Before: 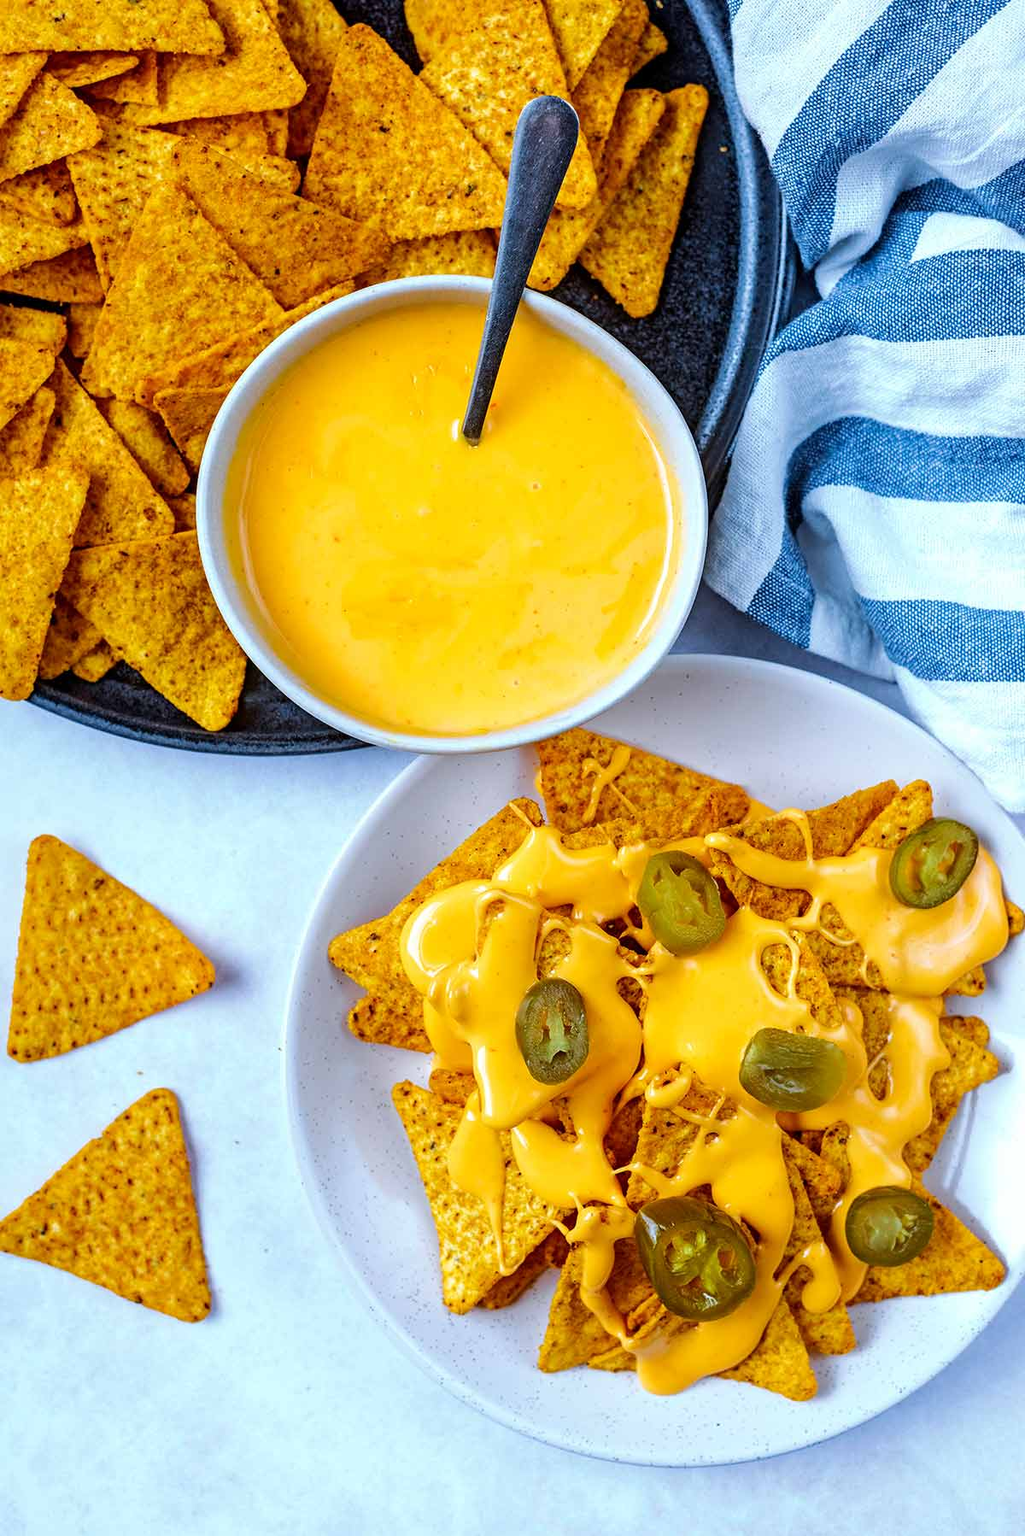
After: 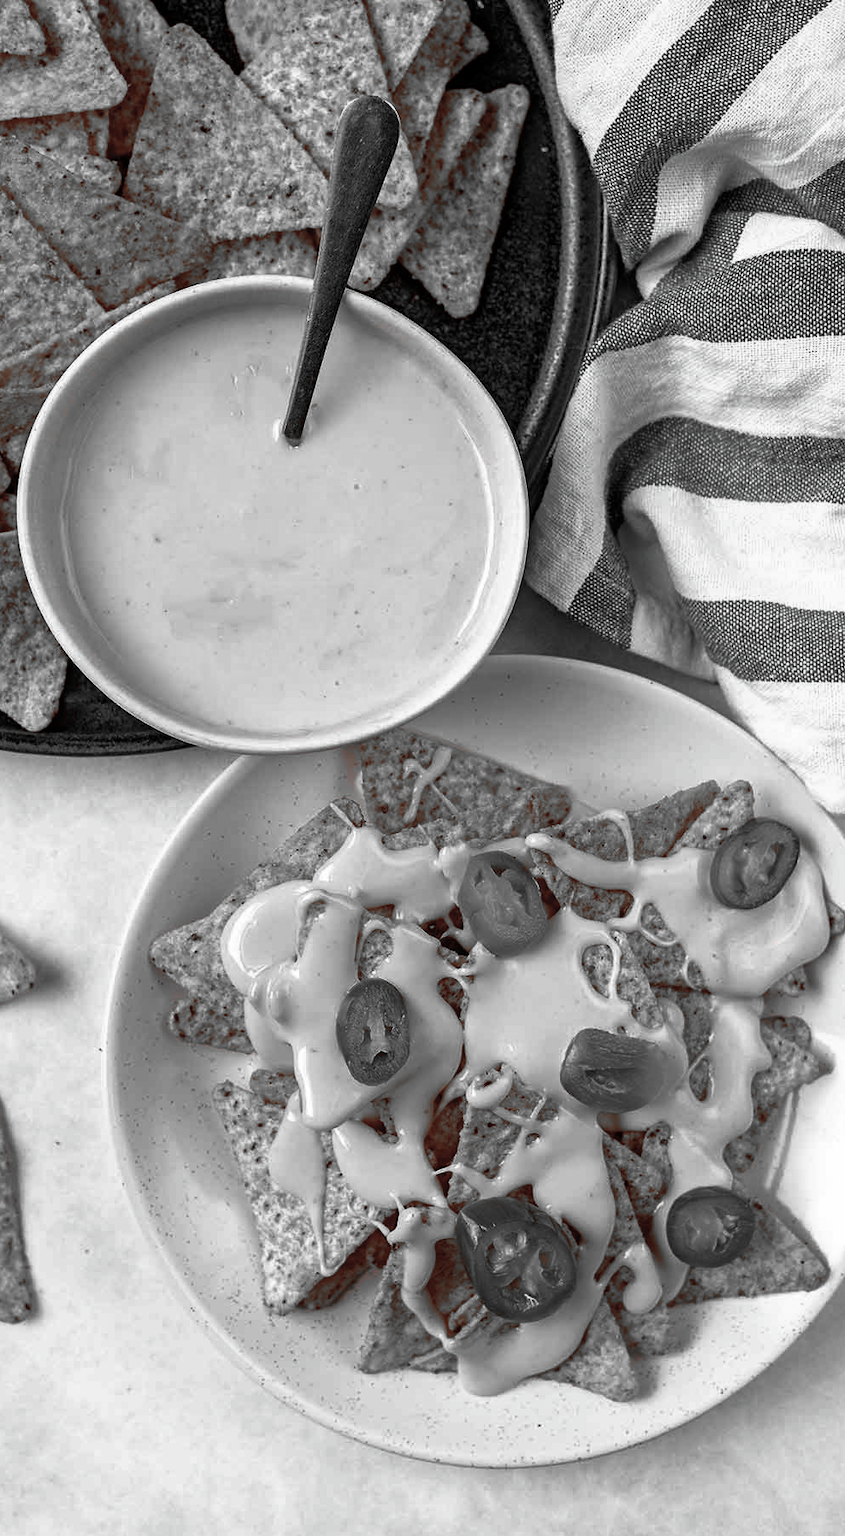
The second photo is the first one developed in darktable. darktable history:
crop: left 17.582%, bottom 0.031%
rgb curve: curves: ch0 [(0, 0) (0.415, 0.237) (1, 1)]
color zones: curves: ch1 [(0, 0.006) (0.094, 0.285) (0.171, 0.001) (0.429, 0.001) (0.571, 0.003) (0.714, 0.004) (0.857, 0.004) (1, 0.006)]
